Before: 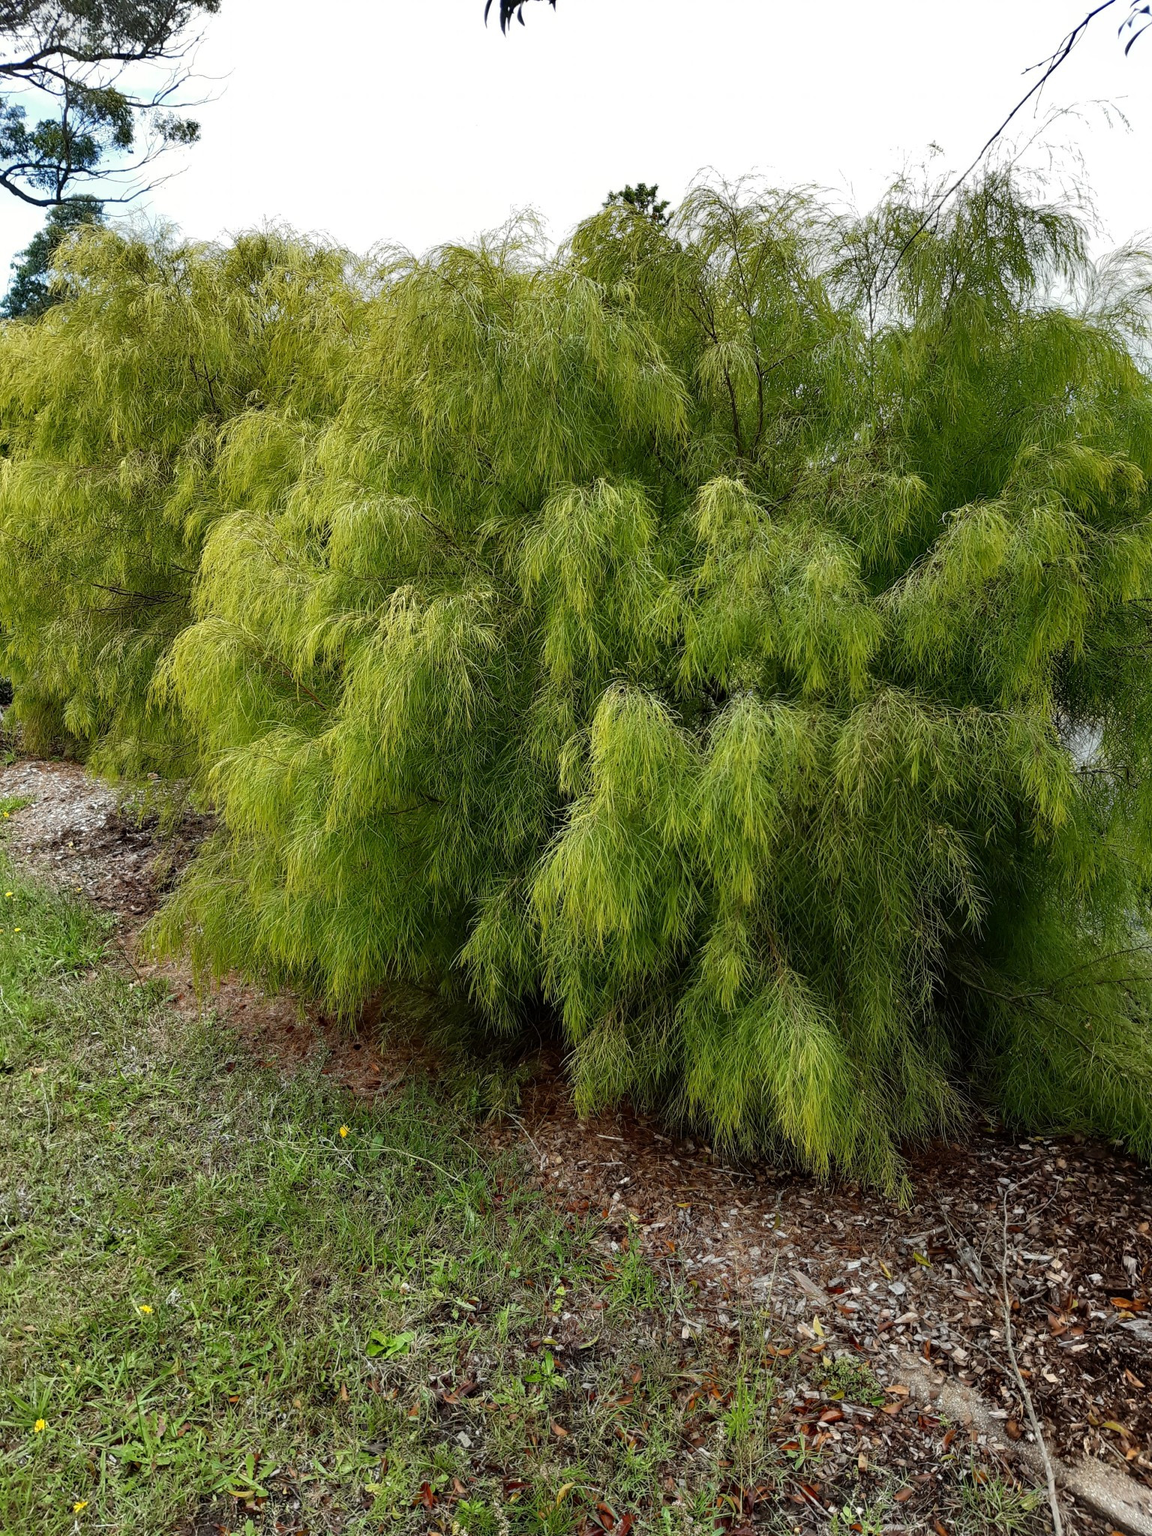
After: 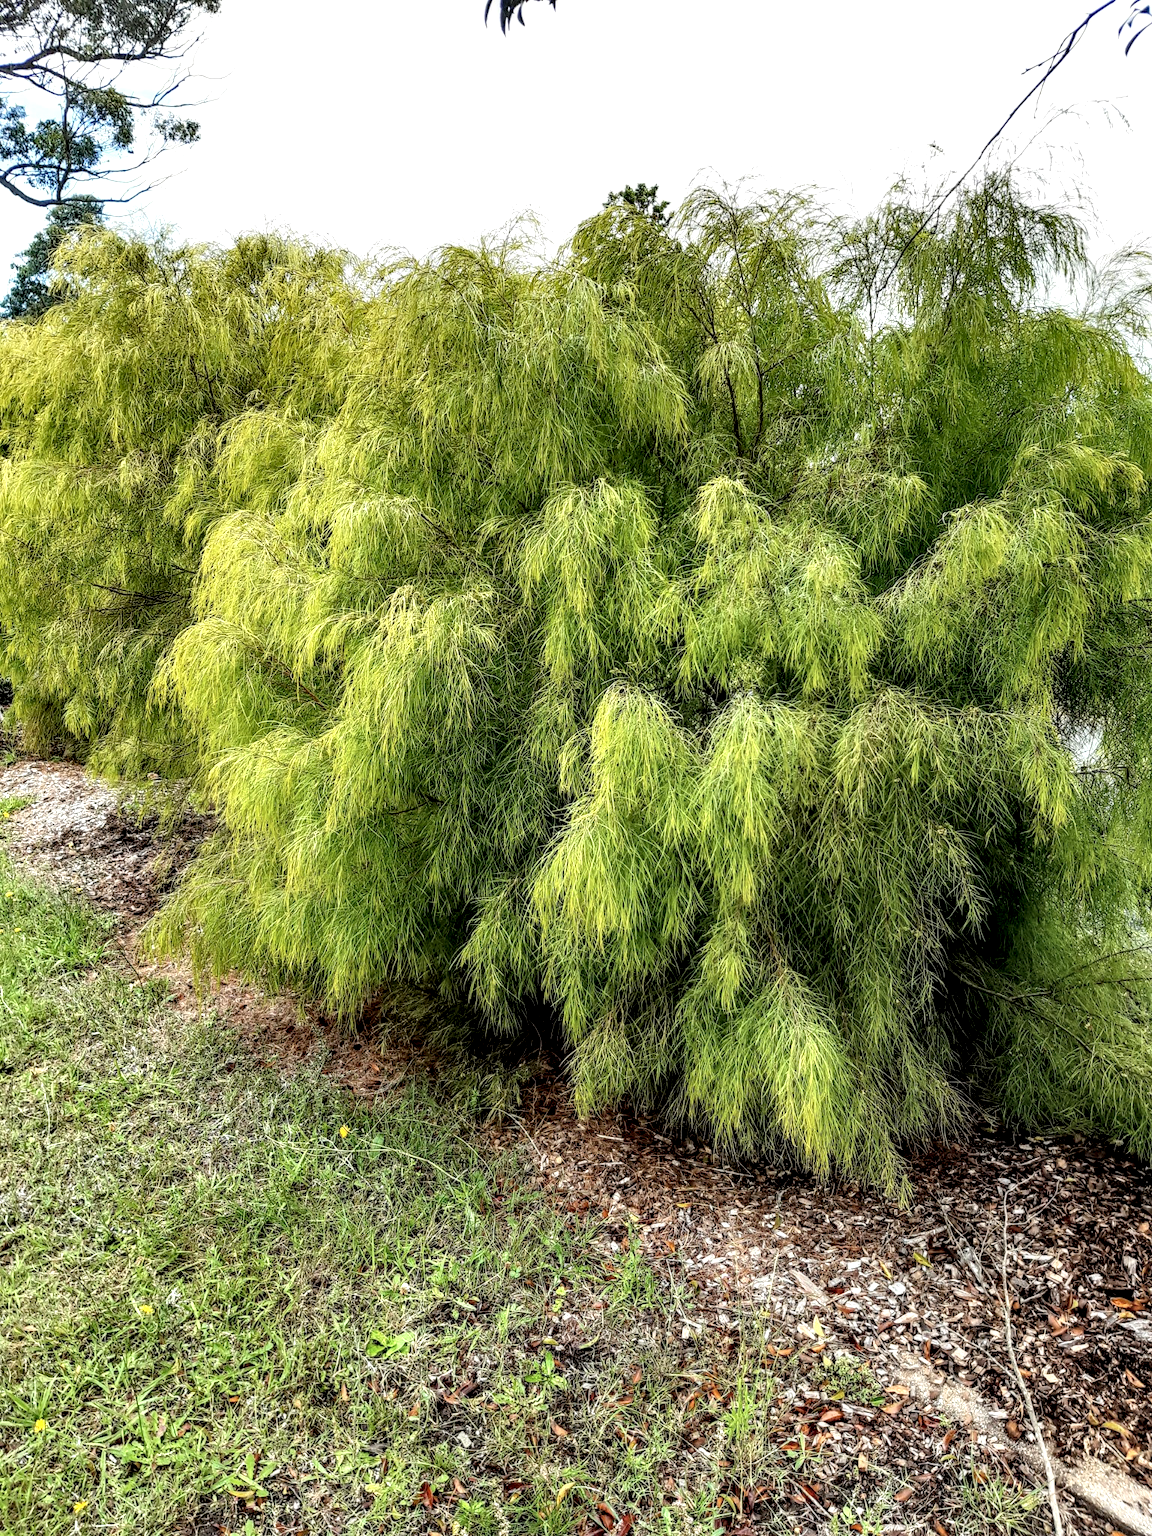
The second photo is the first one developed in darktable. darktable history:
contrast brightness saturation: contrast 0.1, brightness 0.3, saturation 0.14
local contrast: highlights 20%, detail 197%
